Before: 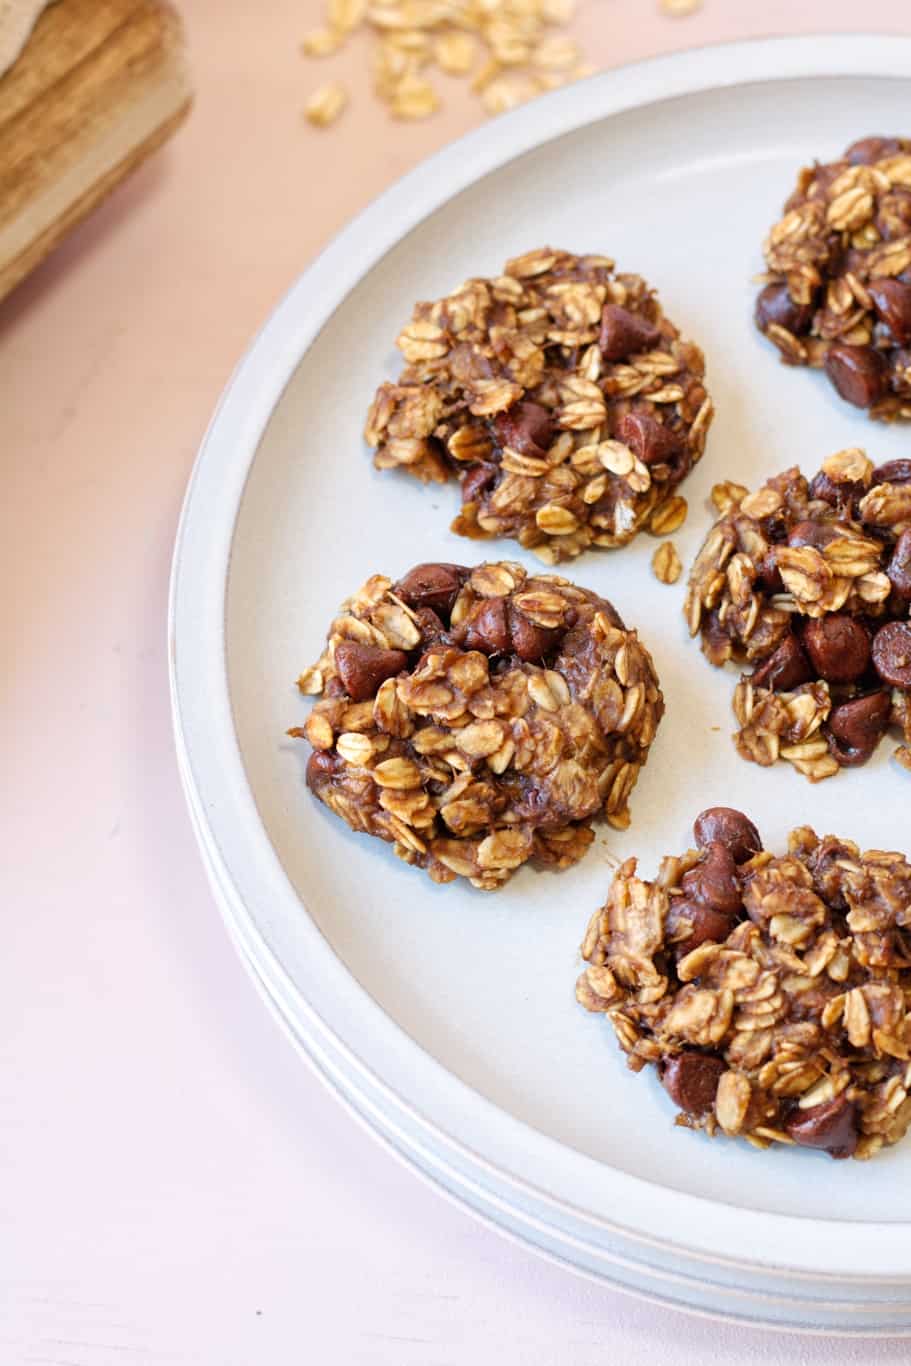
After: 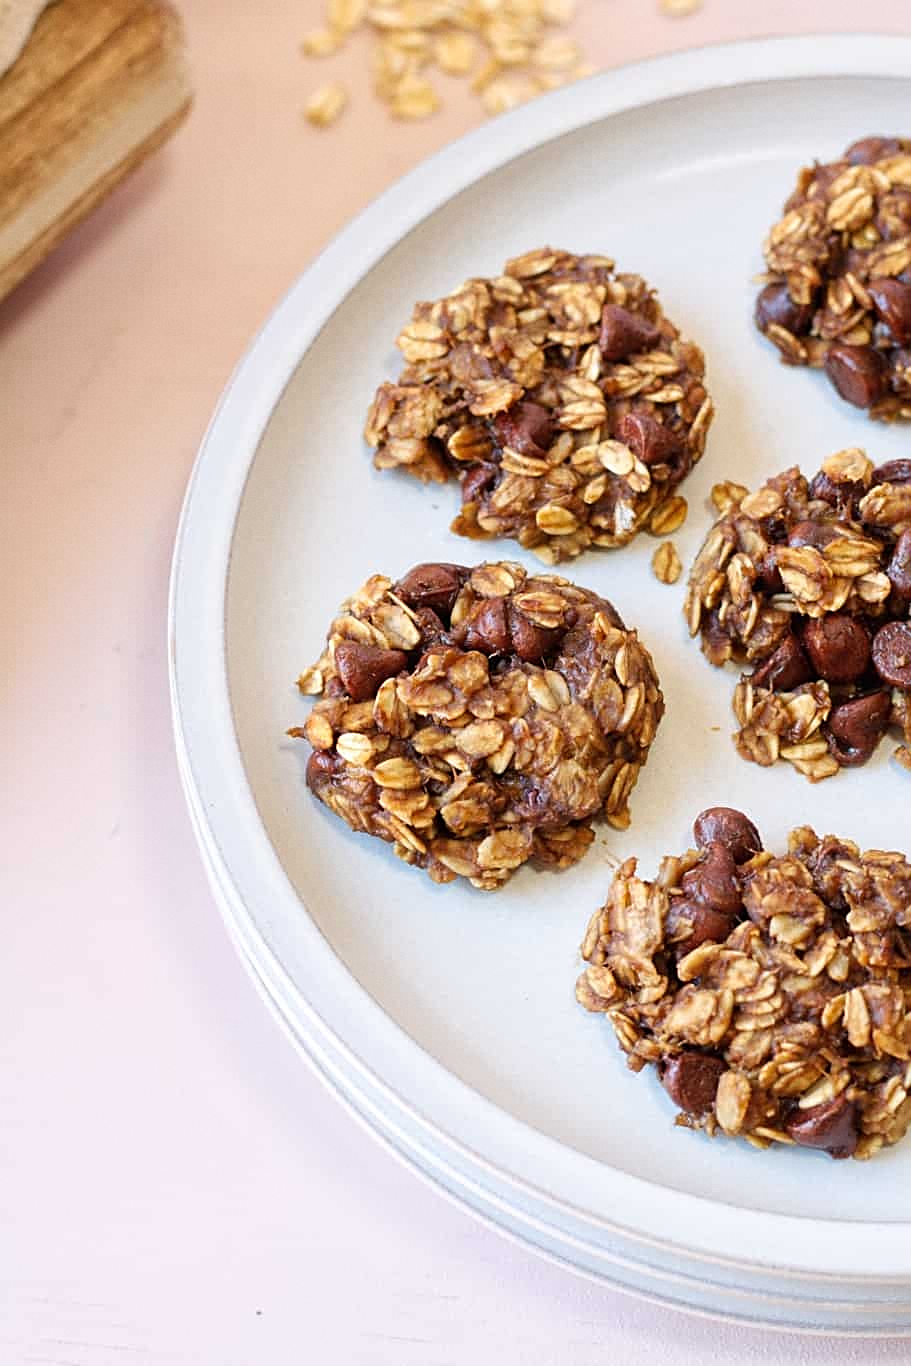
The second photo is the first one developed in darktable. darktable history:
grain: coarseness 0.09 ISO, strength 10%
sharpen: on, module defaults
white balance: emerald 1
